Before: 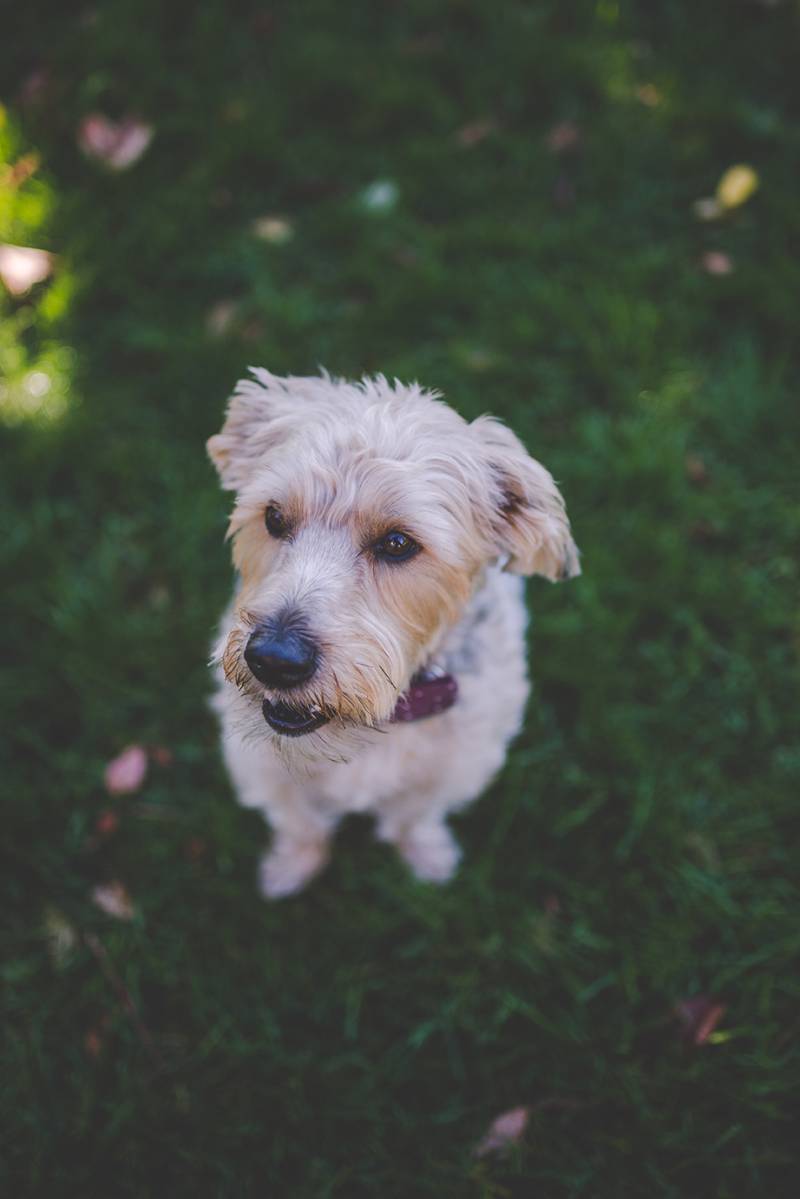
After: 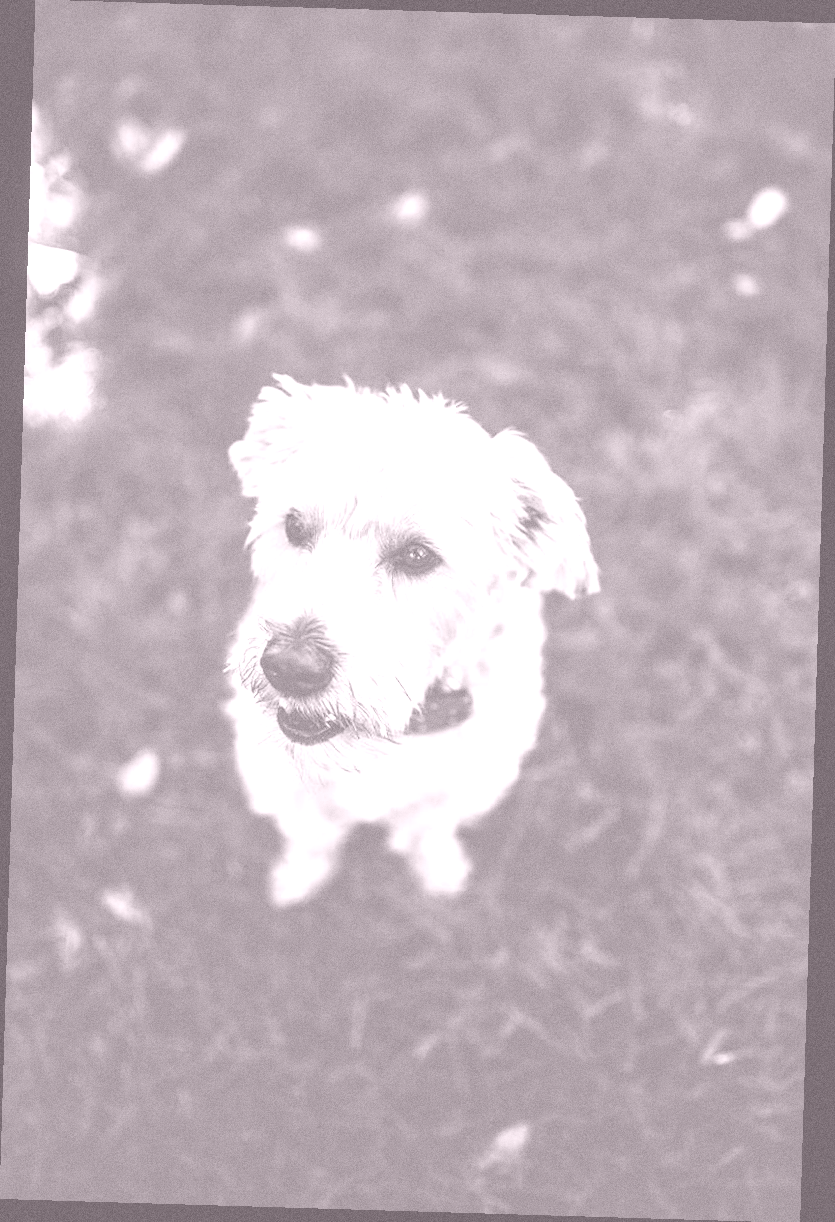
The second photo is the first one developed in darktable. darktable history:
rotate and perspective: rotation 1.72°, automatic cropping off
colorize: hue 25.2°, saturation 83%, source mix 82%, lightness 79%, version 1
local contrast: on, module defaults
base curve: curves: ch0 [(0, 0) (0.297, 0.298) (1, 1)], preserve colors none
grain: on, module defaults
